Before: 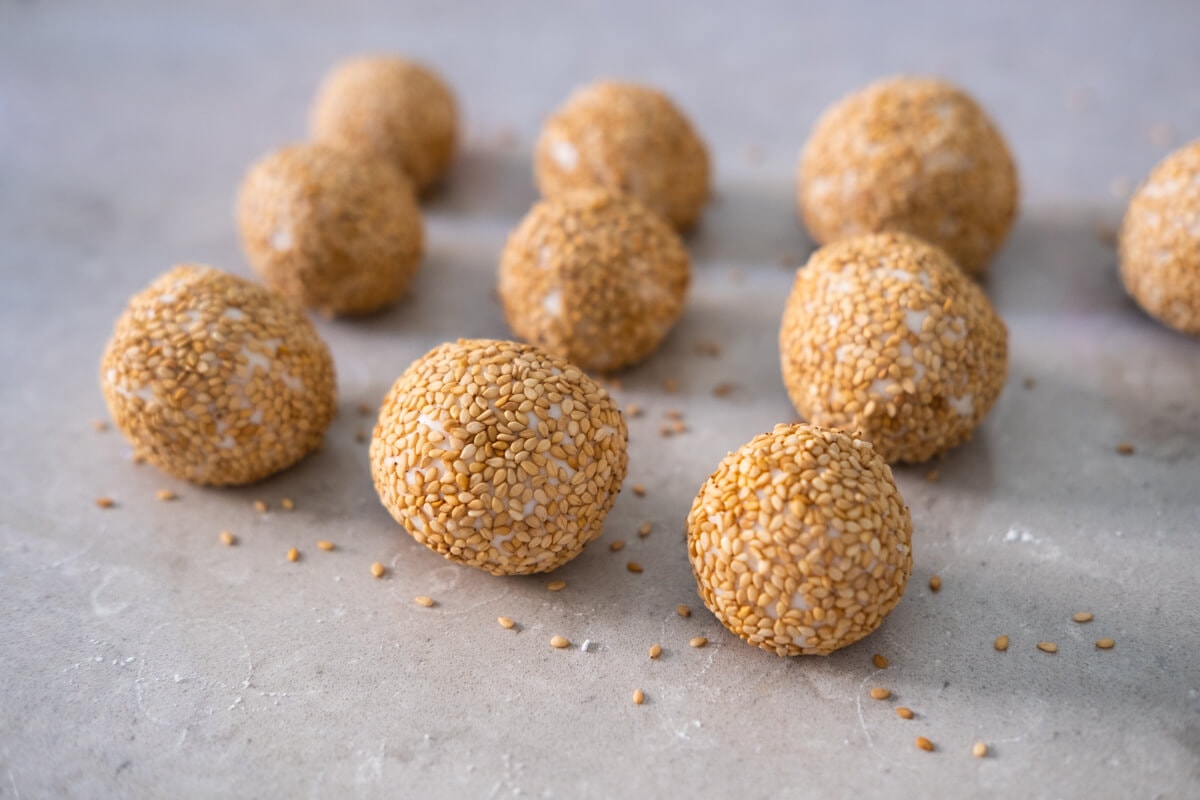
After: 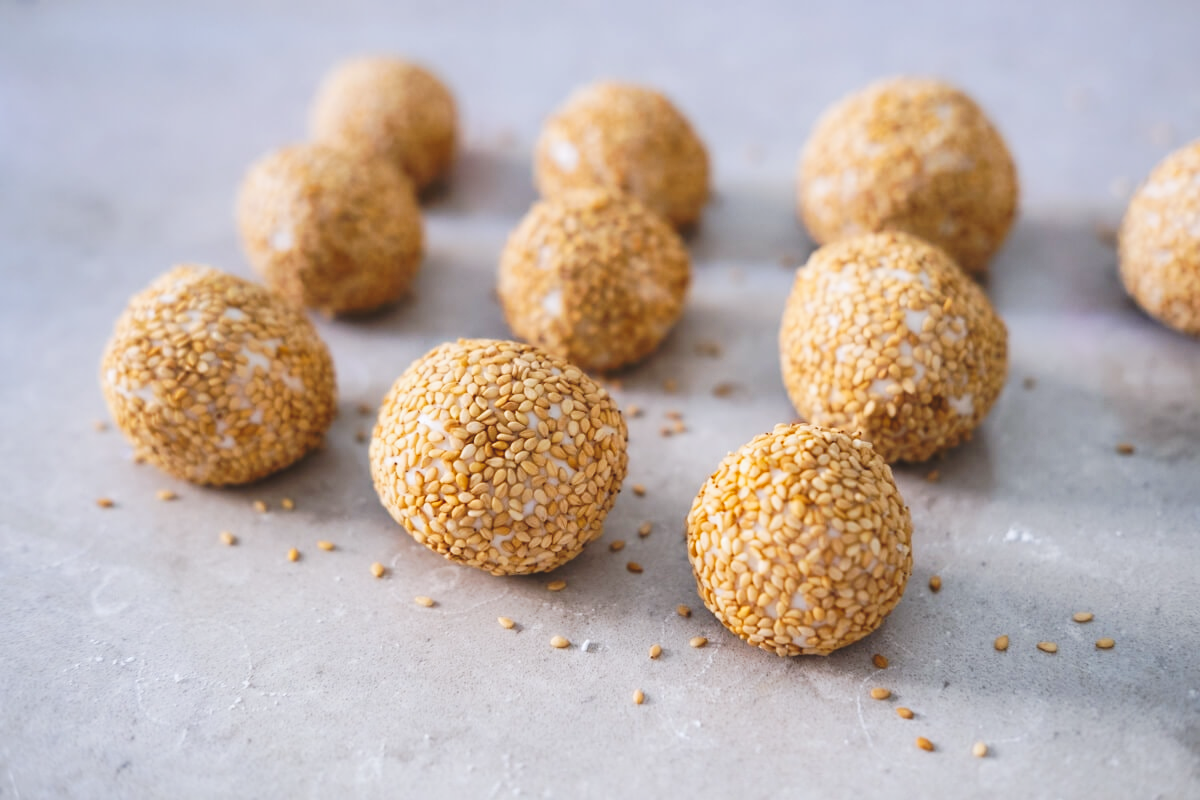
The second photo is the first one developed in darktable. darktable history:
tone curve: curves: ch0 [(0, 0) (0.003, 0.065) (0.011, 0.072) (0.025, 0.09) (0.044, 0.104) (0.069, 0.116) (0.1, 0.127) (0.136, 0.15) (0.177, 0.184) (0.224, 0.223) (0.277, 0.28) (0.335, 0.361) (0.399, 0.443) (0.468, 0.525) (0.543, 0.616) (0.623, 0.713) (0.709, 0.79) (0.801, 0.866) (0.898, 0.933) (1, 1)], preserve colors none
white balance: red 0.974, blue 1.044
